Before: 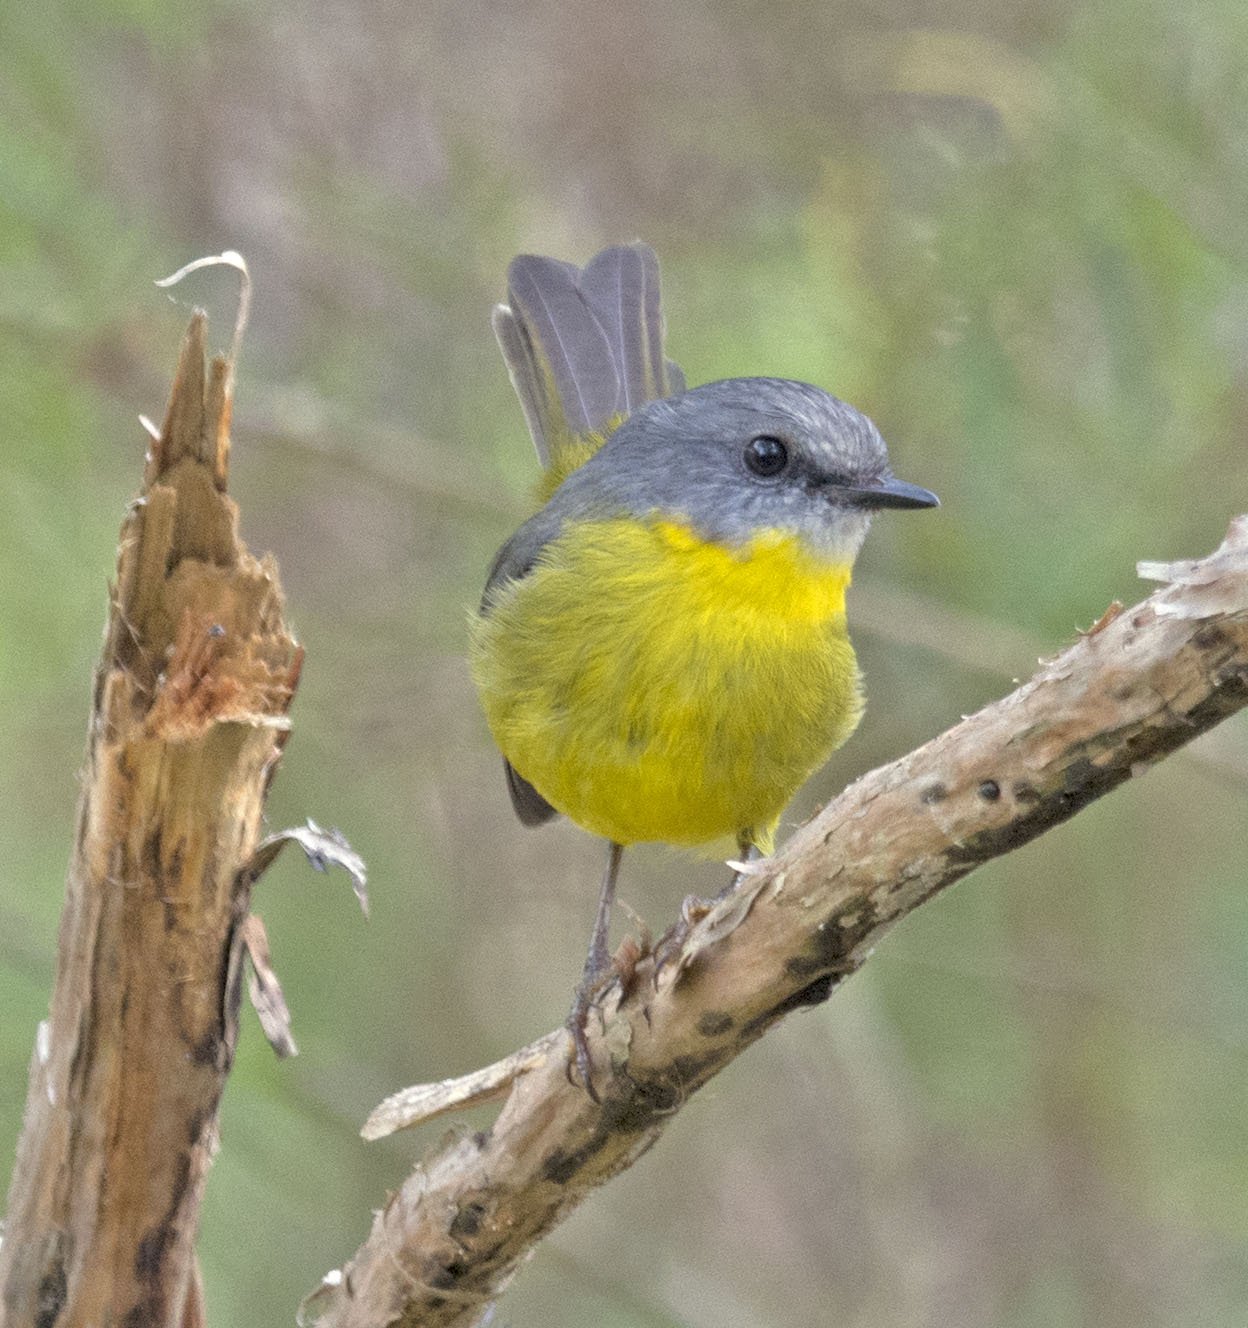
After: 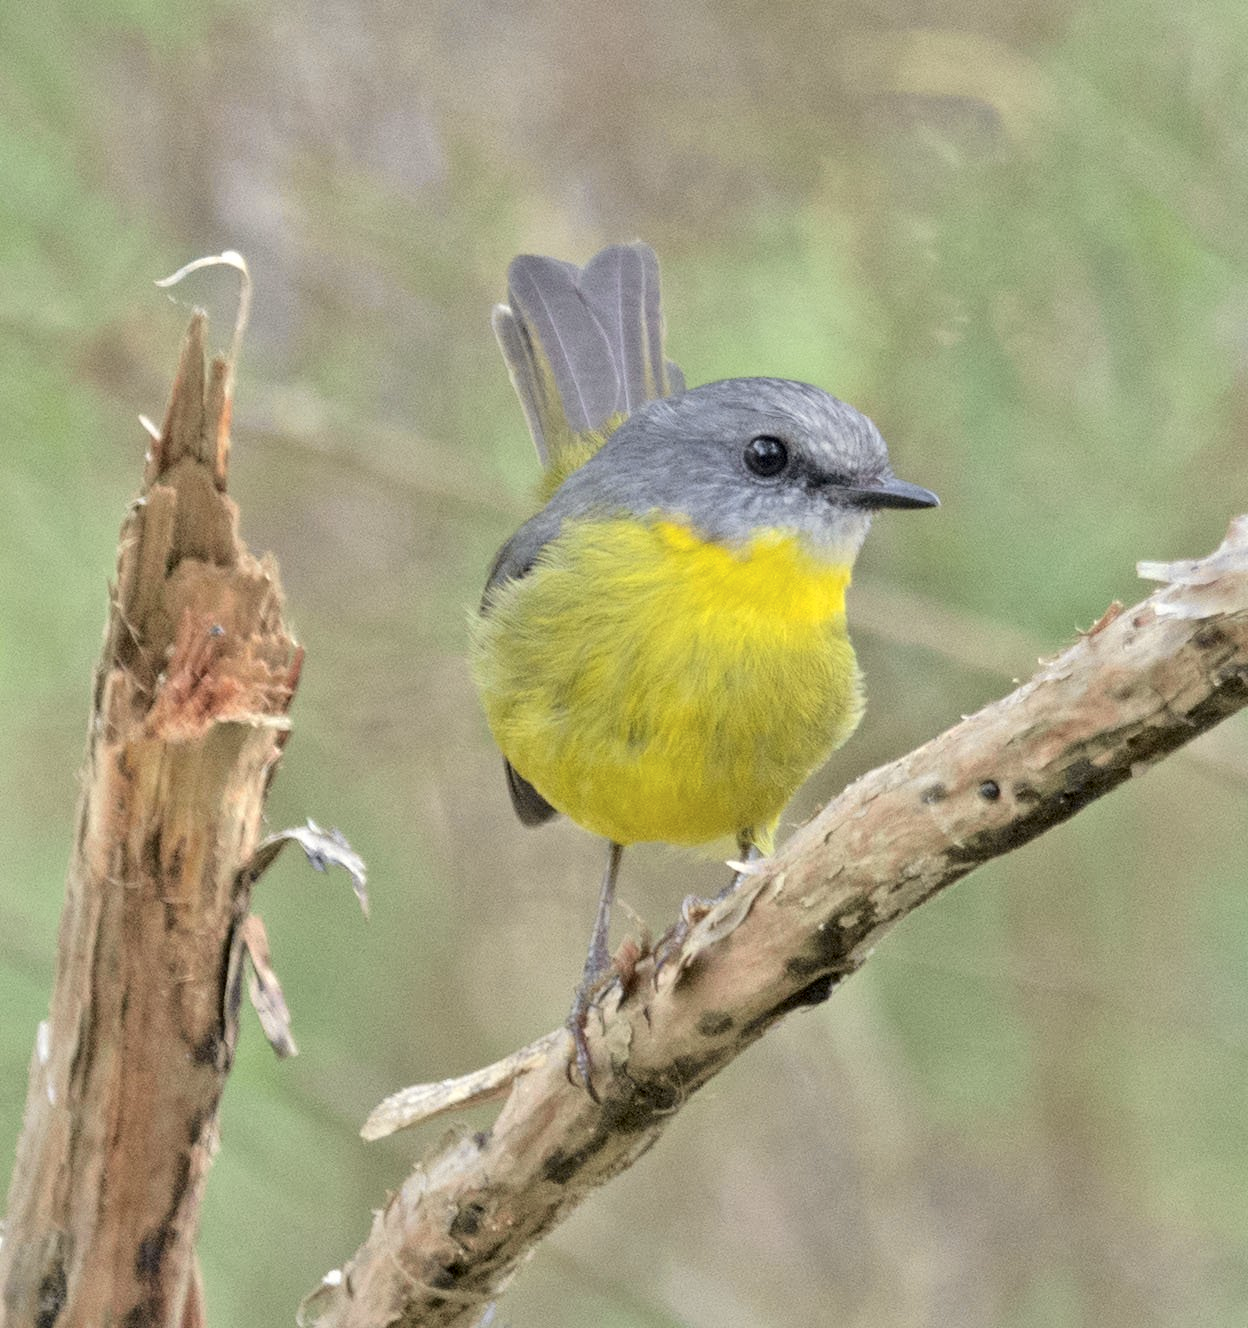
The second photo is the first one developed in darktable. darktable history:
tone curve: curves: ch0 [(0.003, 0) (0.066, 0.023) (0.149, 0.094) (0.264, 0.238) (0.395, 0.421) (0.517, 0.56) (0.688, 0.743) (0.813, 0.846) (1, 1)]; ch1 [(0, 0) (0.164, 0.115) (0.337, 0.332) (0.39, 0.398) (0.464, 0.461) (0.501, 0.5) (0.507, 0.503) (0.534, 0.537) (0.577, 0.59) (0.652, 0.681) (0.733, 0.749) (0.811, 0.796) (1, 1)]; ch2 [(0, 0) (0.337, 0.382) (0.464, 0.476) (0.501, 0.502) (0.527, 0.54) (0.551, 0.565) (0.6, 0.59) (0.687, 0.675) (1, 1)], color space Lab, independent channels, preserve colors none
